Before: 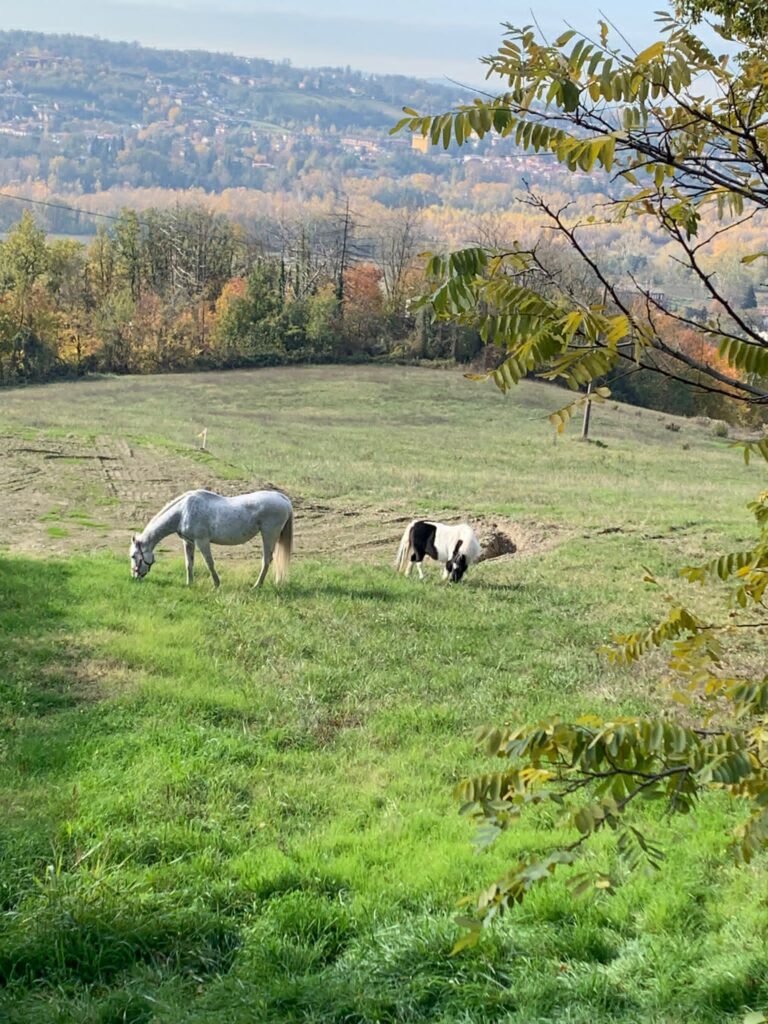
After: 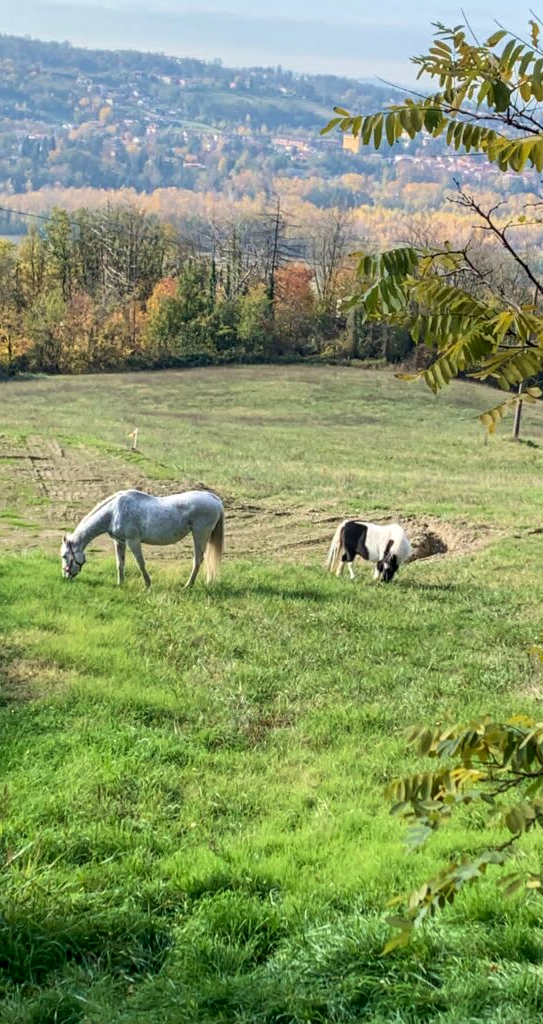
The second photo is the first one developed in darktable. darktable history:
local contrast: on, module defaults
velvia: on, module defaults
crop and rotate: left 9.061%, right 20.142%
